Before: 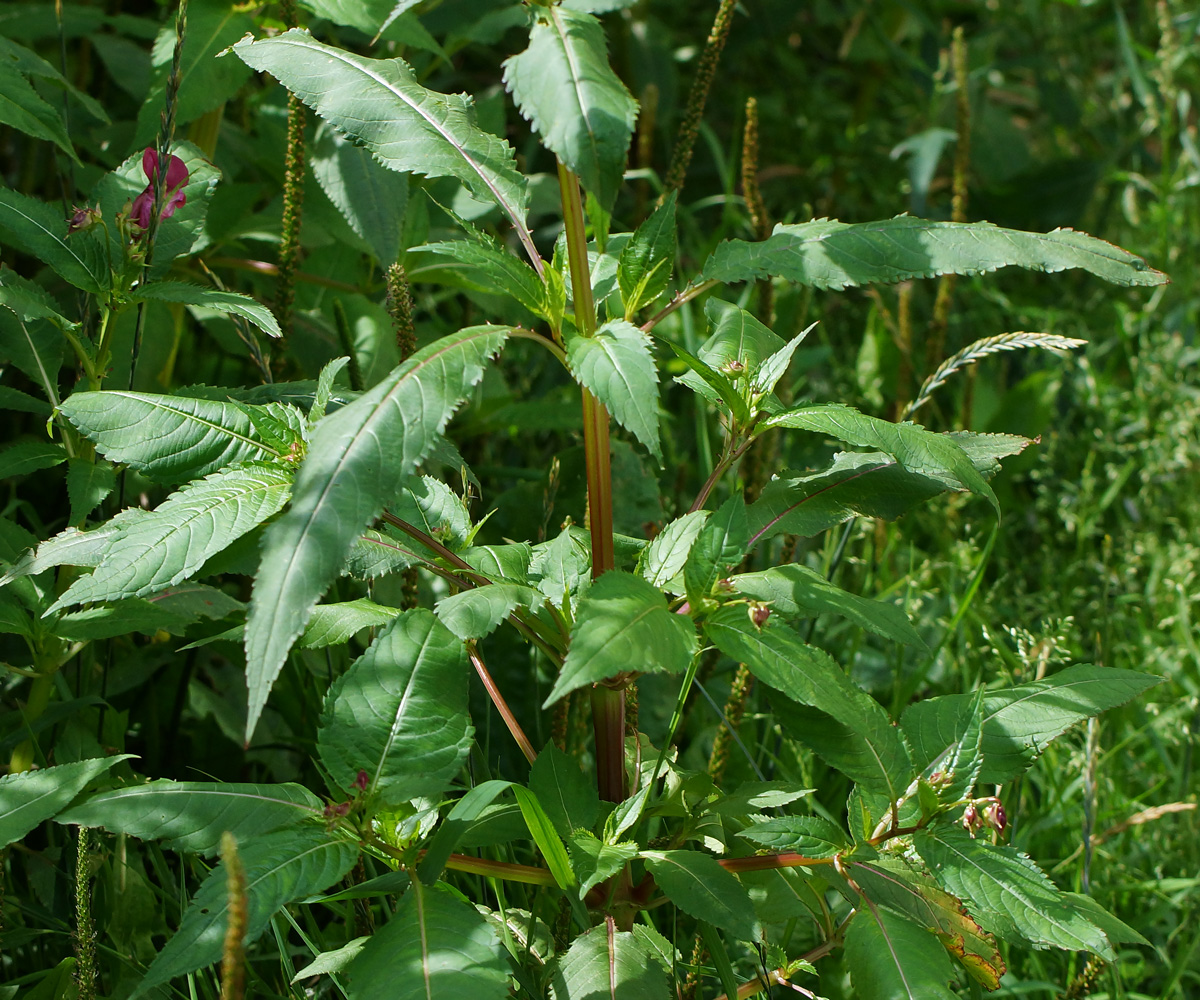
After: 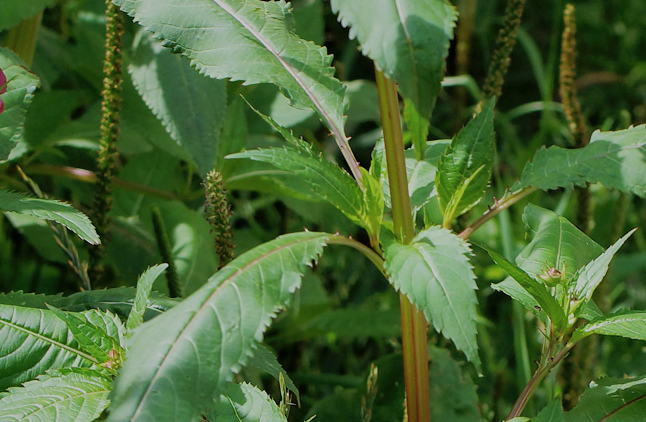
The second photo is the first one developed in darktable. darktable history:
shadows and highlights: on, module defaults
contrast brightness saturation: saturation -0.049
tone equalizer: edges refinement/feathering 500, mask exposure compensation -1.57 EV, preserve details no
crop: left 15.233%, top 9.311%, right 30.884%, bottom 48.428%
filmic rgb: black relative exposure -7.65 EV, white relative exposure 4.56 EV, hardness 3.61
